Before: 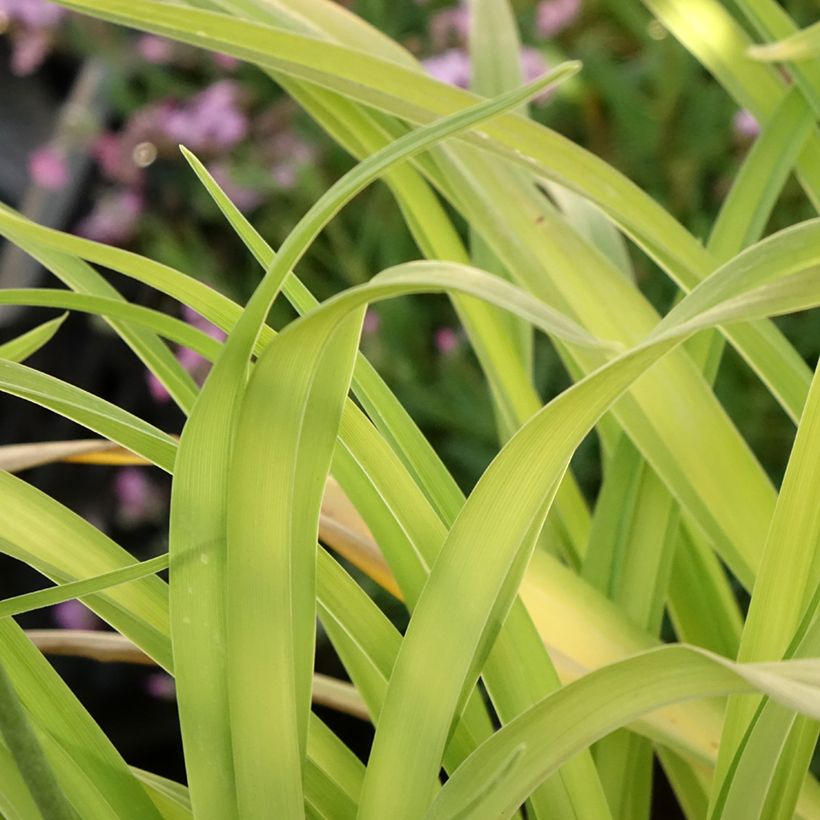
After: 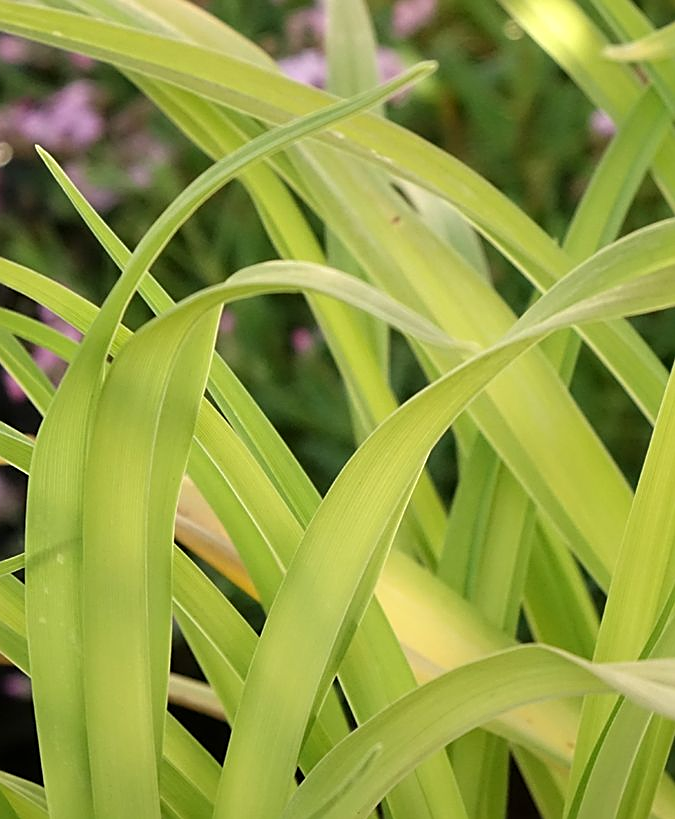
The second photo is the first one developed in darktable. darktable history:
sharpen: on, module defaults
crop: left 17.582%, bottom 0.031%
